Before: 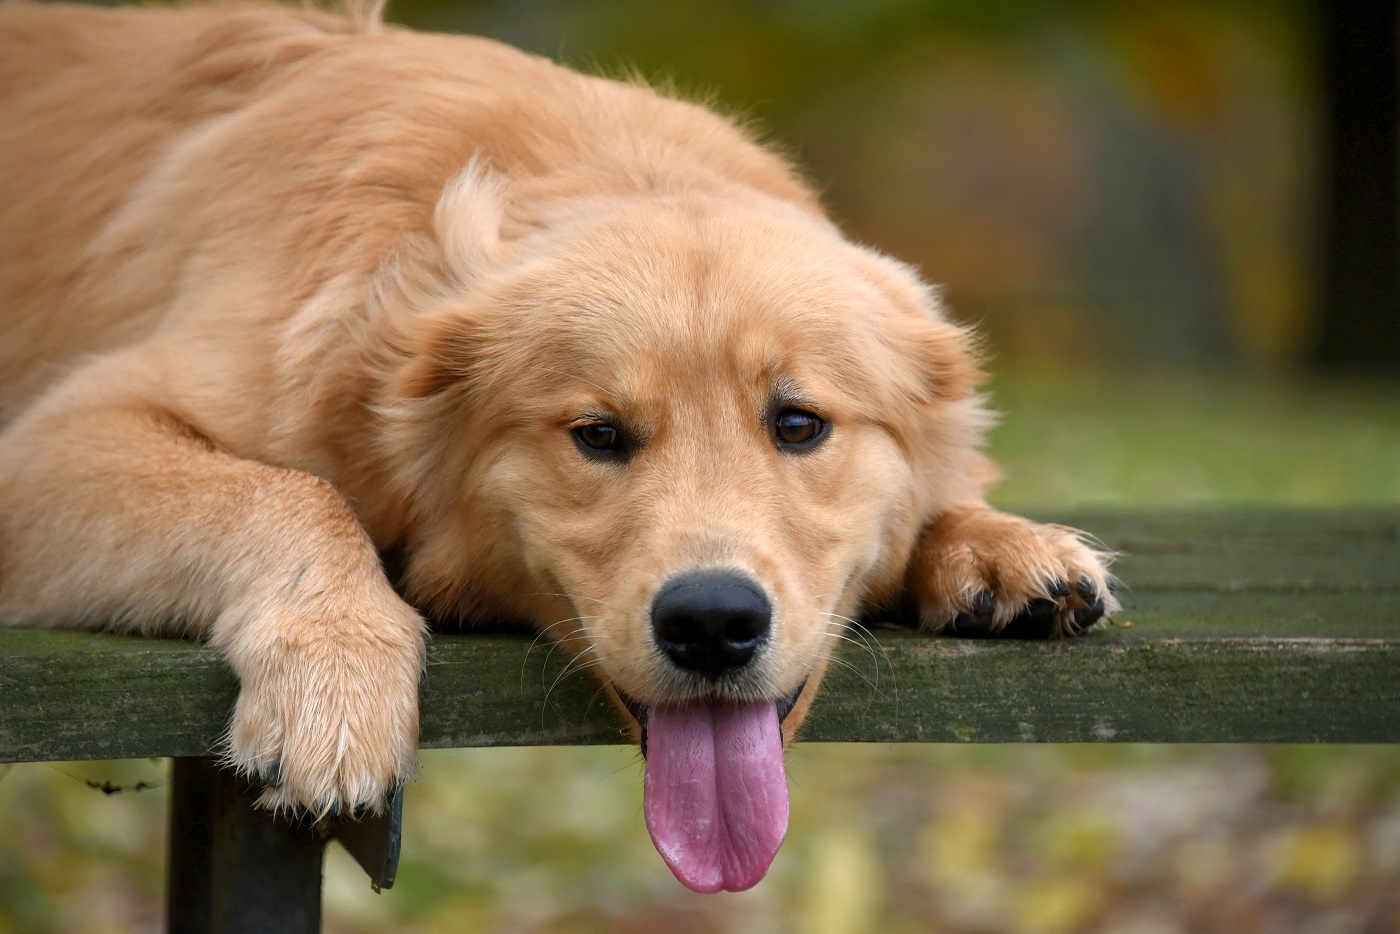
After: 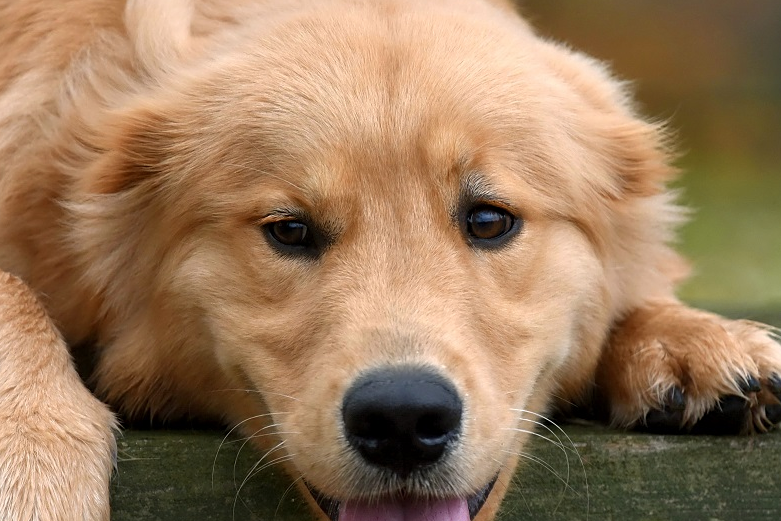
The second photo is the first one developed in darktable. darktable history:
color zones: curves: ch2 [(0, 0.5) (0.143, 0.5) (0.286, 0.489) (0.415, 0.421) (0.571, 0.5) (0.714, 0.5) (0.857, 0.5) (1, 0.5)]
sharpen: amount 0.2
crop and rotate: left 22.13%, top 22.054%, right 22.026%, bottom 22.102%
